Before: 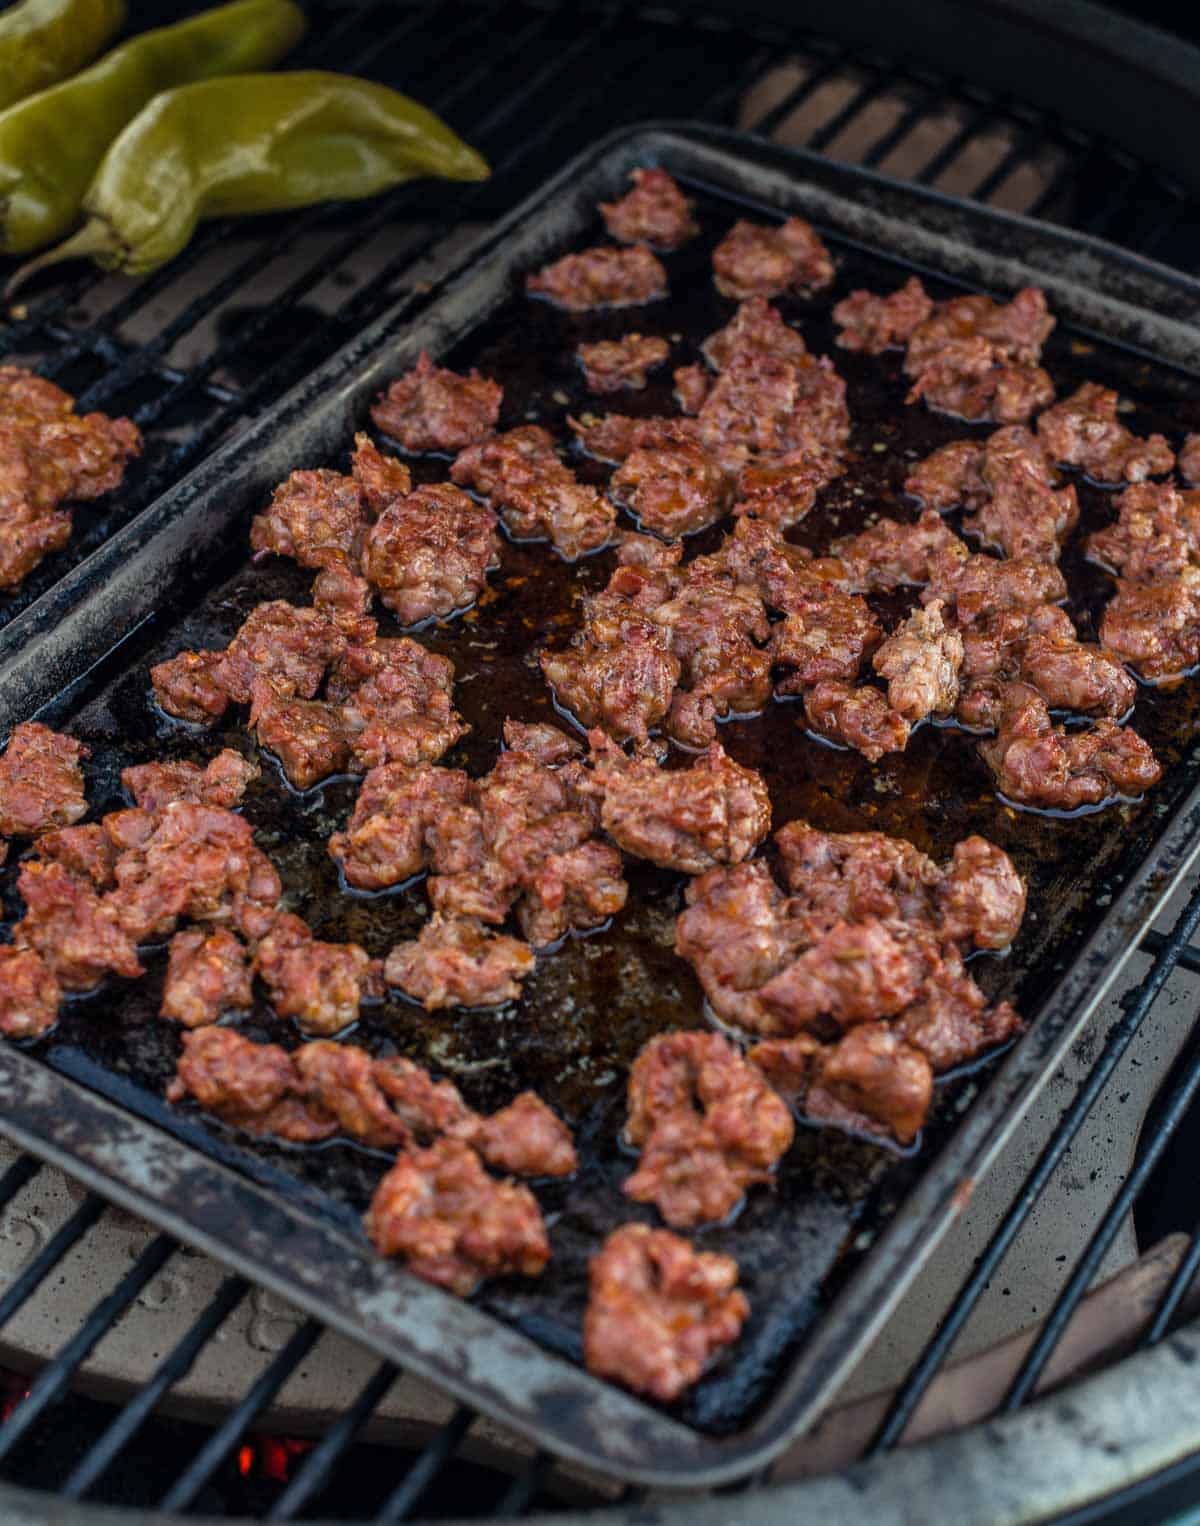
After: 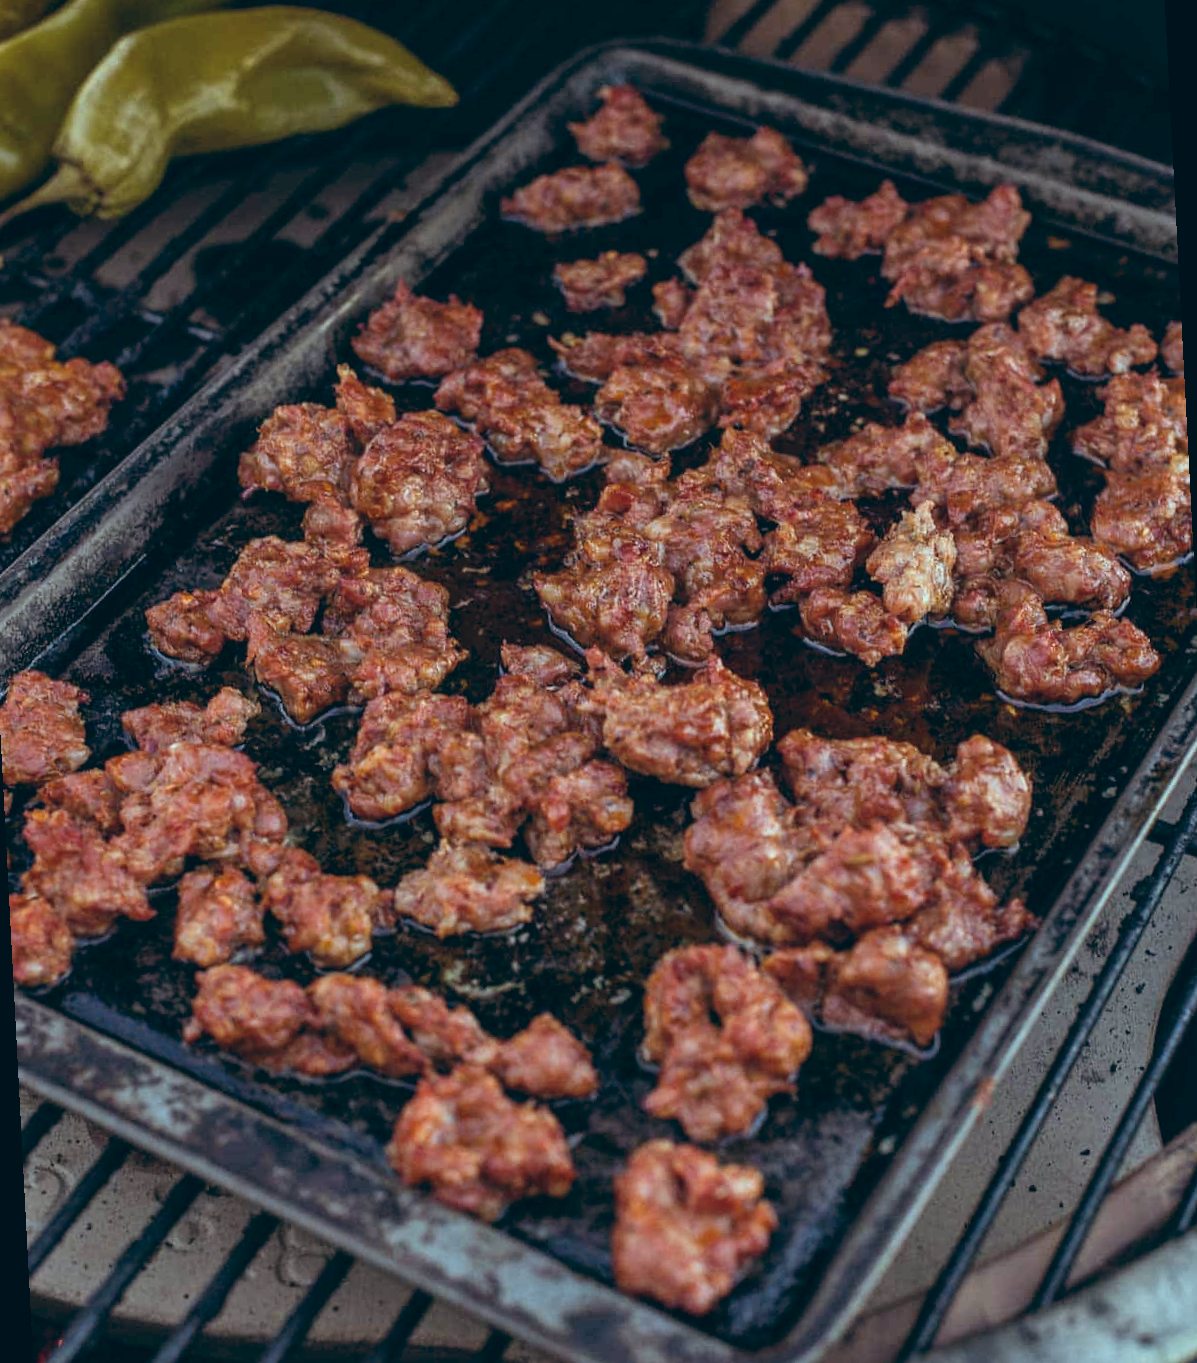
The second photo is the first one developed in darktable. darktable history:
rotate and perspective: rotation -3°, crop left 0.031, crop right 0.968, crop top 0.07, crop bottom 0.93
color balance: lift [1.003, 0.993, 1.001, 1.007], gamma [1.018, 1.072, 0.959, 0.928], gain [0.974, 0.873, 1.031, 1.127]
color calibration: x 0.342, y 0.355, temperature 5146 K
